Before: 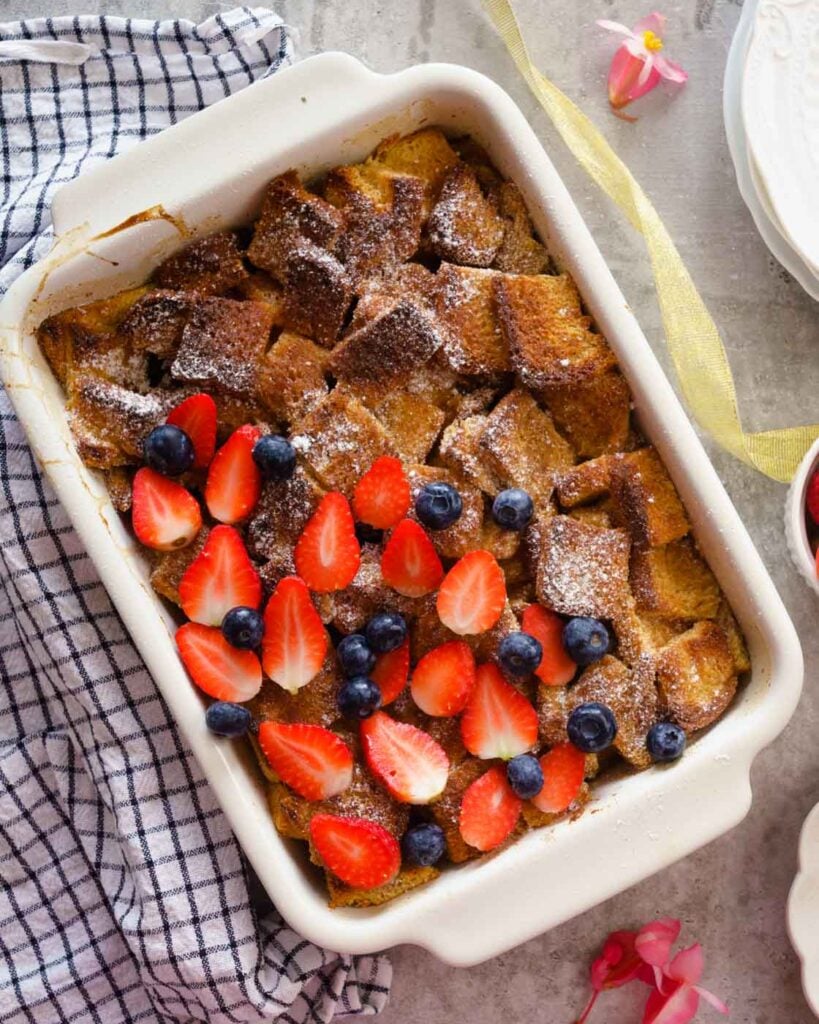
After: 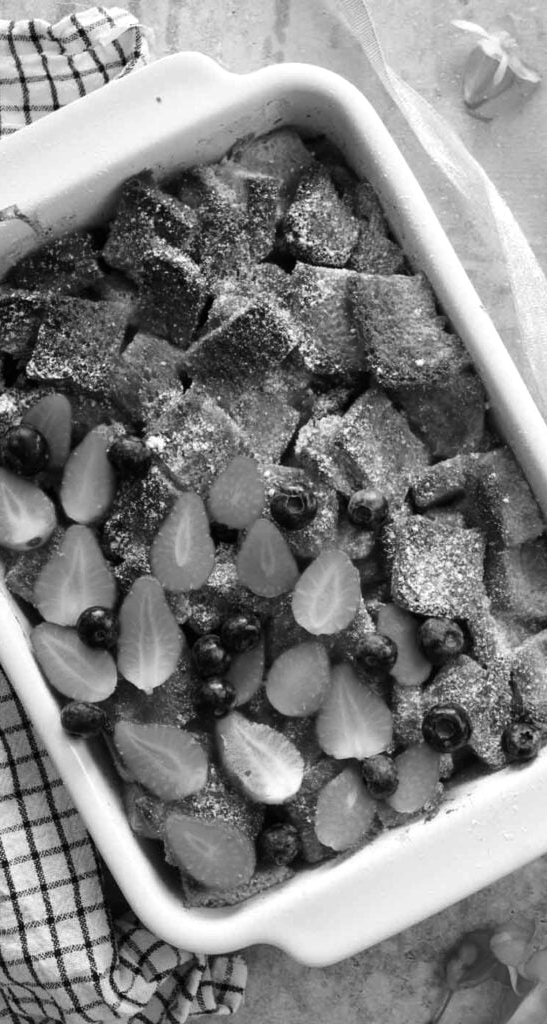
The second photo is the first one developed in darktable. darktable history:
monochrome: a -74.22, b 78.2
tone equalizer: -8 EV -0.417 EV, -7 EV -0.389 EV, -6 EV -0.333 EV, -5 EV -0.222 EV, -3 EV 0.222 EV, -2 EV 0.333 EV, -1 EV 0.389 EV, +0 EV 0.417 EV, edges refinement/feathering 500, mask exposure compensation -1.57 EV, preserve details no
crop and rotate: left 17.732%, right 15.423%
